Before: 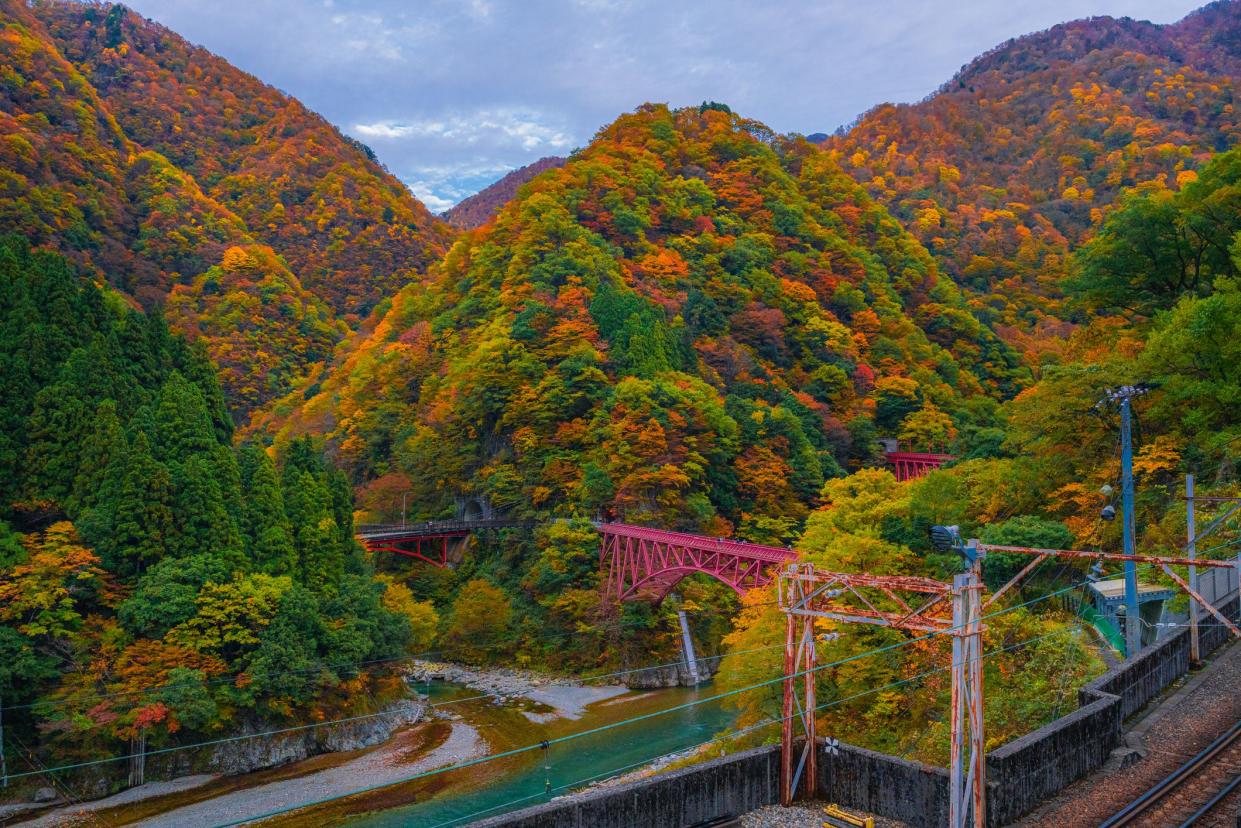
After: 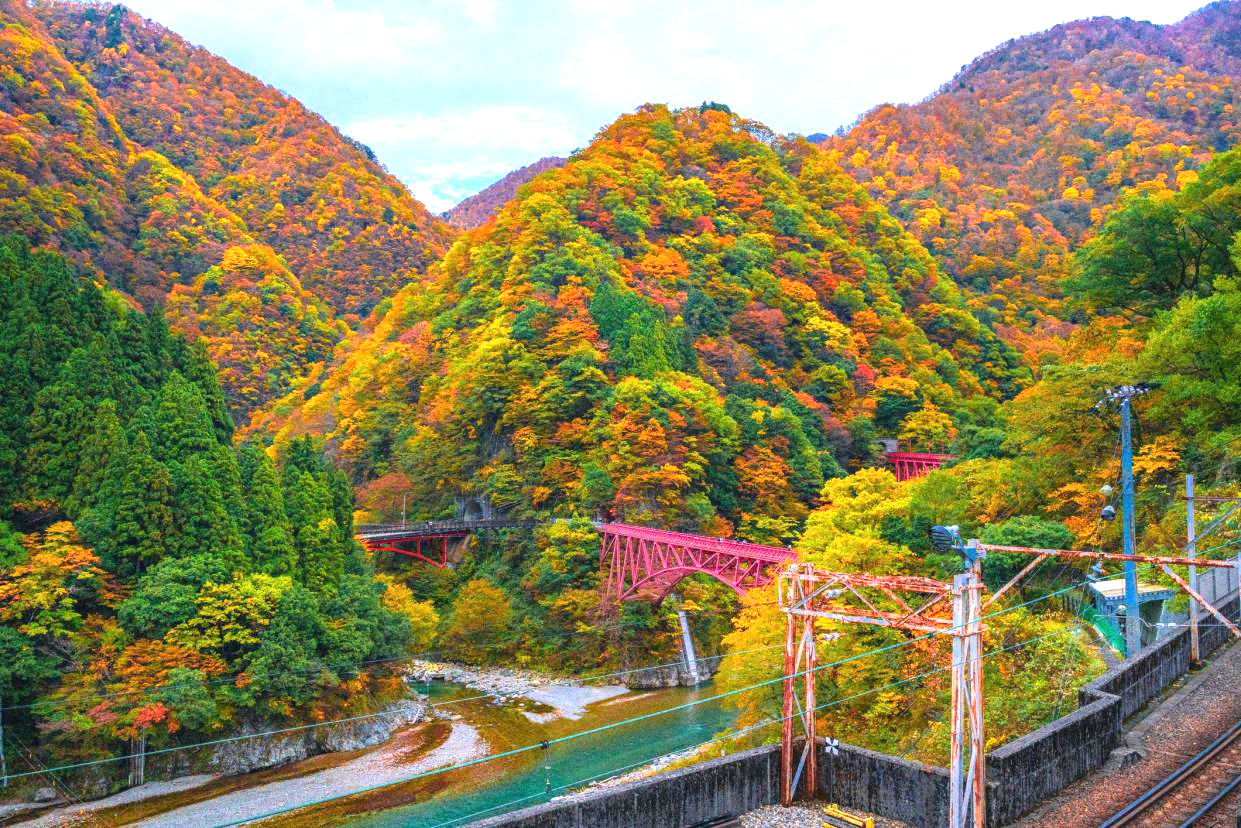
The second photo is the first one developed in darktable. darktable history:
grain: coarseness 9.61 ISO, strength 35.62%
exposure: black level correction 0, exposure 1.4 EV, compensate highlight preservation false
